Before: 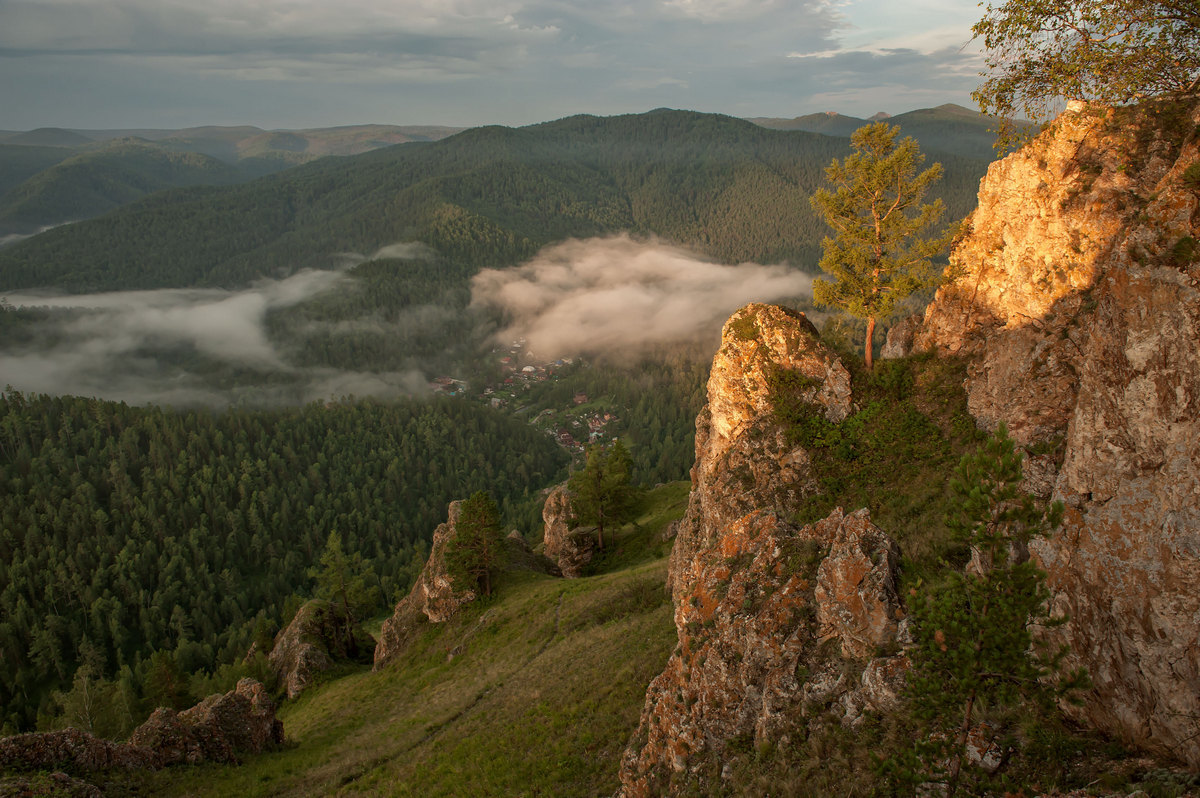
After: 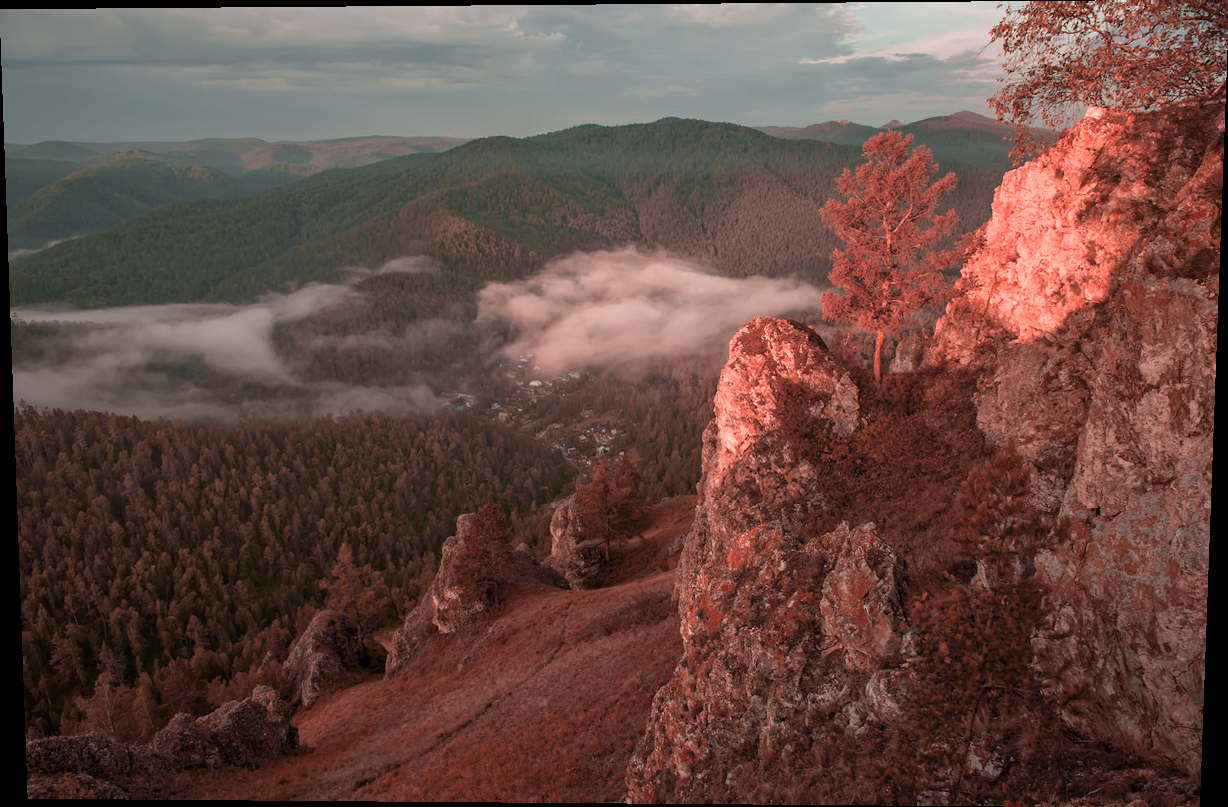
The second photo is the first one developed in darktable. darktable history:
rotate and perspective: lens shift (vertical) 0.048, lens shift (horizontal) -0.024, automatic cropping off
color zones: curves: ch2 [(0, 0.5) (0.084, 0.497) (0.323, 0.335) (0.4, 0.497) (1, 0.5)], process mode strong
